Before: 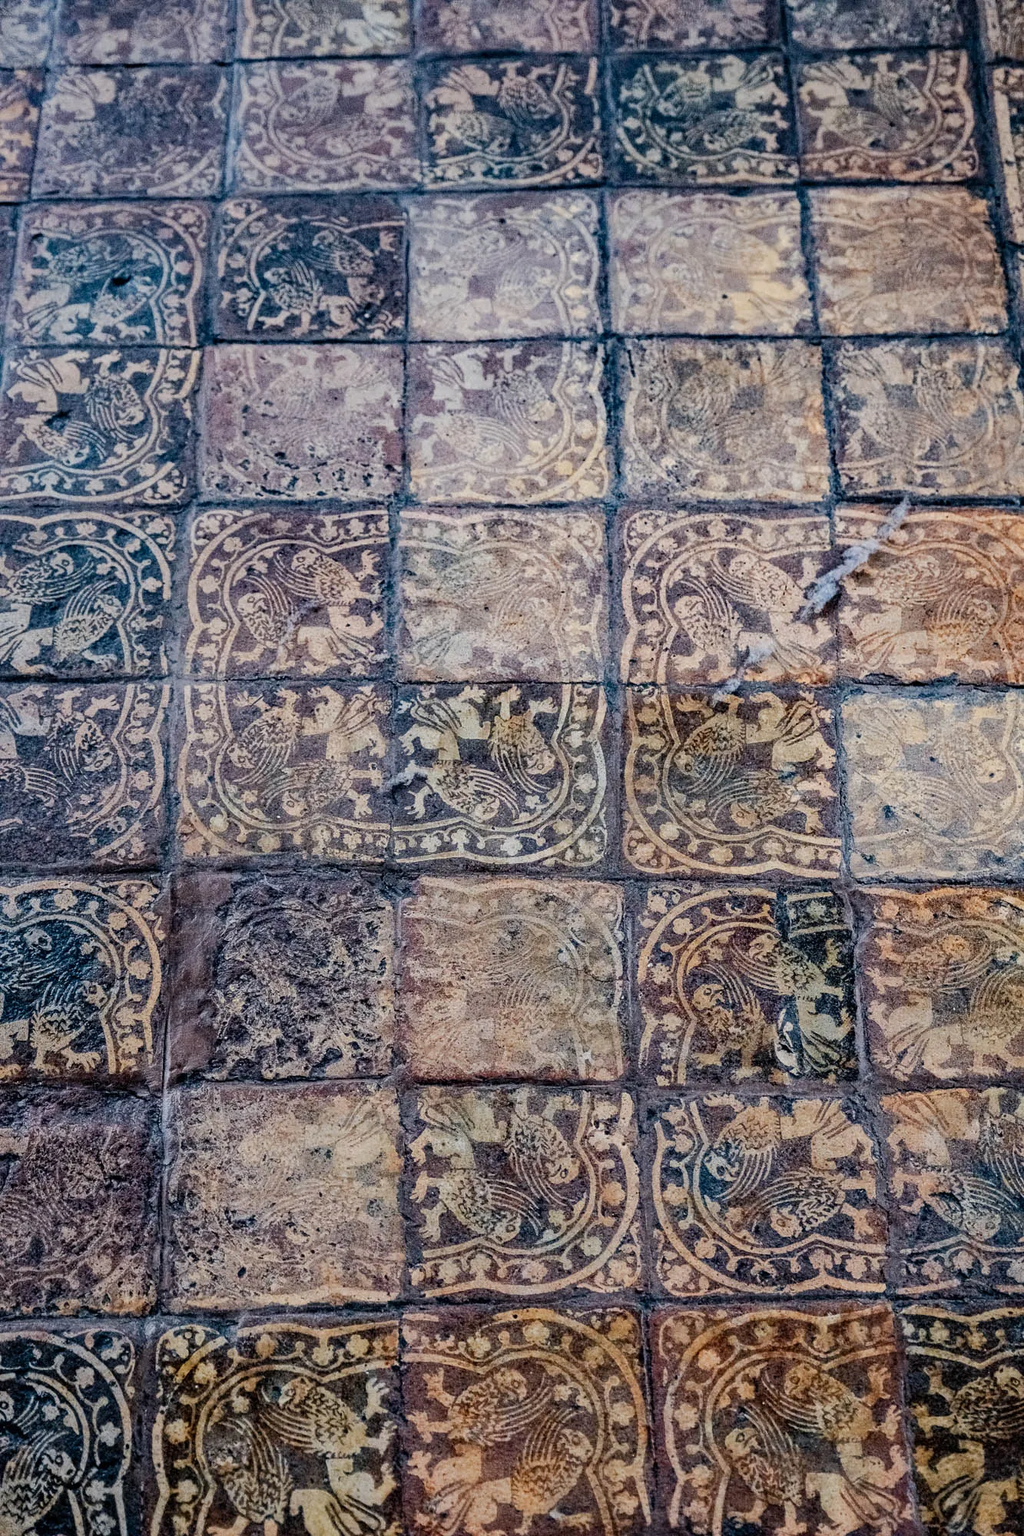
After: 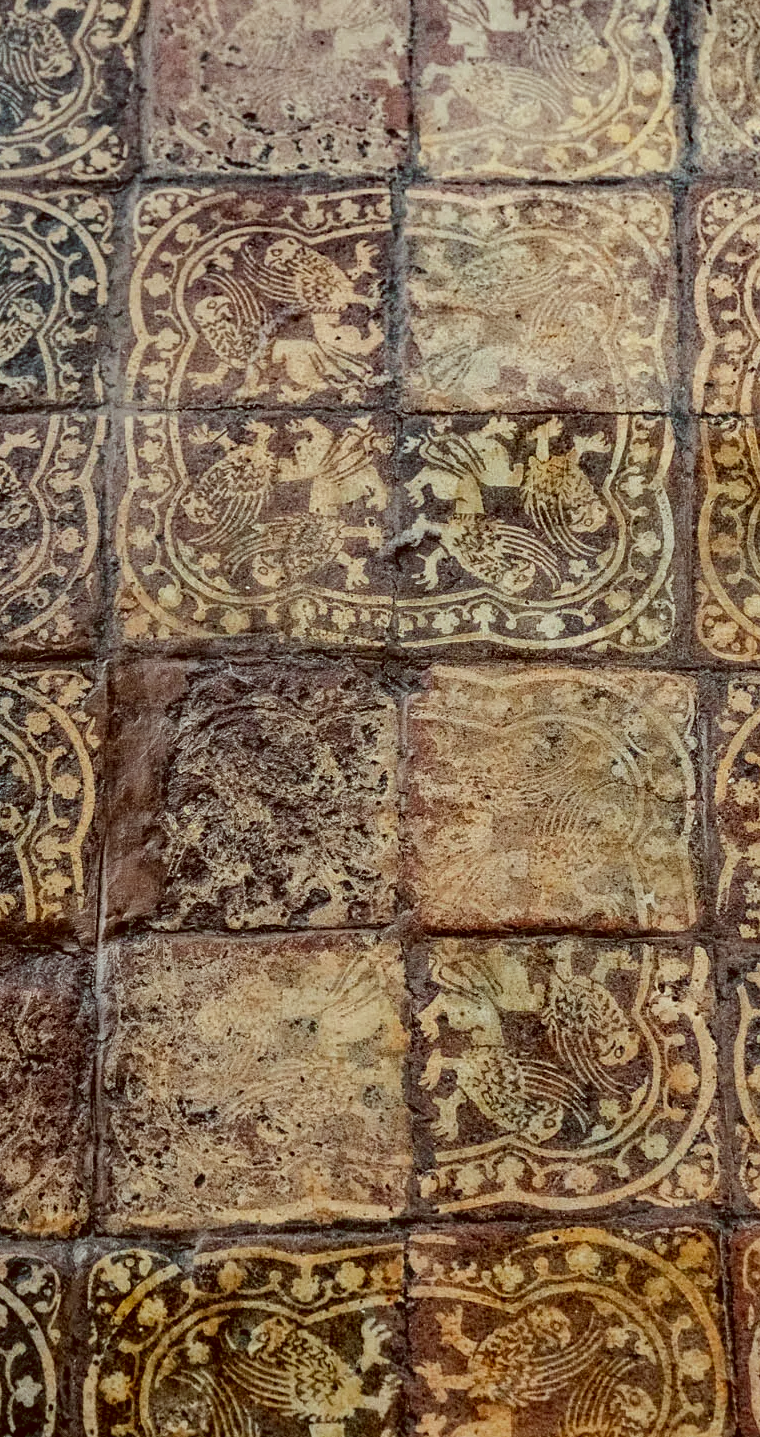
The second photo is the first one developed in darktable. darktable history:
crop: left 8.665%, top 23.843%, right 34.273%, bottom 4.269%
color correction: highlights a* -5.51, highlights b* 9.8, shadows a* 9.88, shadows b* 24.17
